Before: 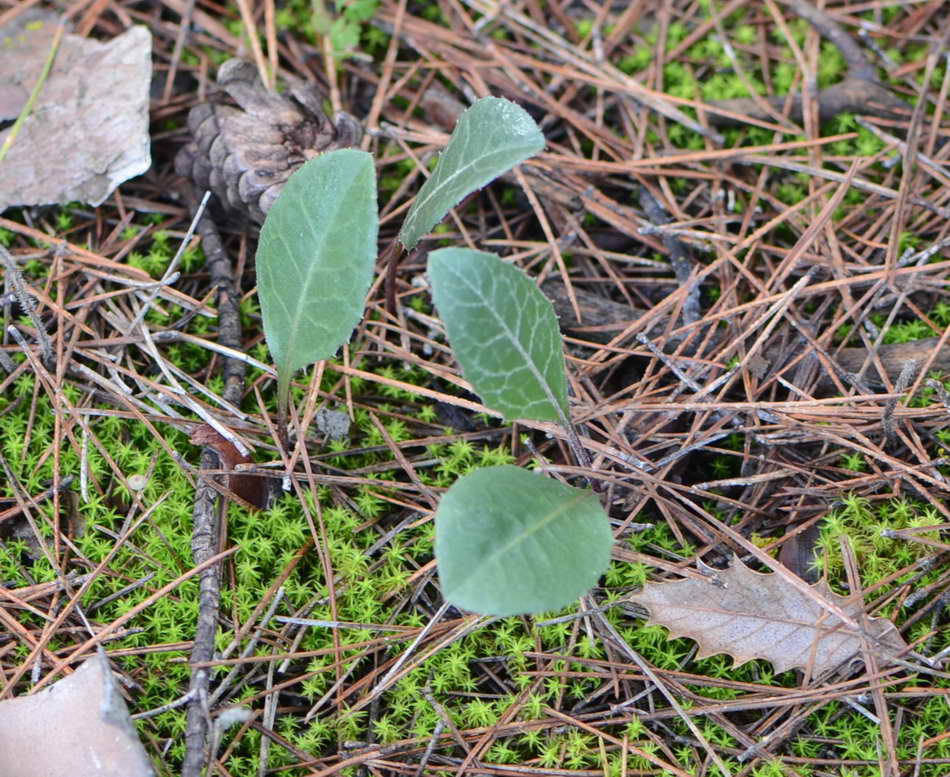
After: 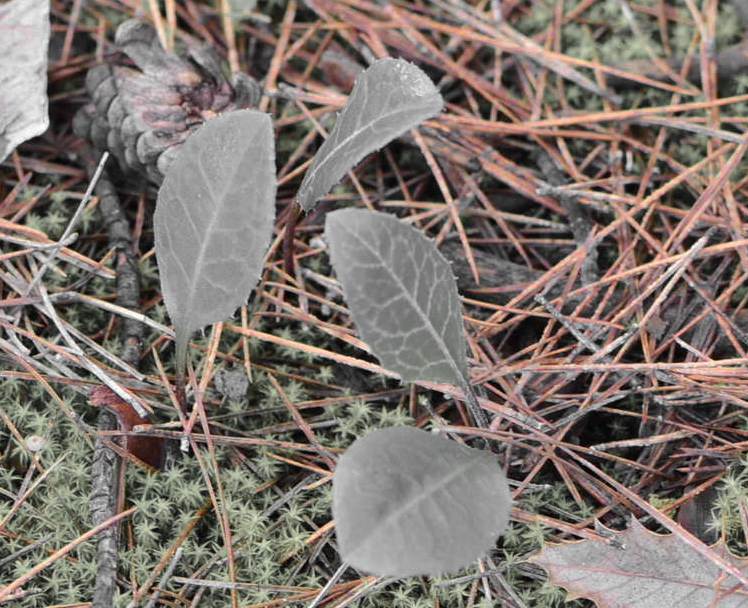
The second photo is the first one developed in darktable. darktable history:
color zones: curves: ch0 [(0, 0.447) (0.184, 0.543) (0.323, 0.476) (0.429, 0.445) (0.571, 0.443) (0.714, 0.451) (0.857, 0.452) (1, 0.447)]; ch1 [(0, 0.464) (0.176, 0.46) (0.287, 0.177) (0.429, 0.002) (0.571, 0) (0.714, 0) (0.857, 0) (1, 0.464)]
velvia: on, module defaults
crop and rotate: left 10.775%, top 5.132%, right 10.474%, bottom 16.491%
